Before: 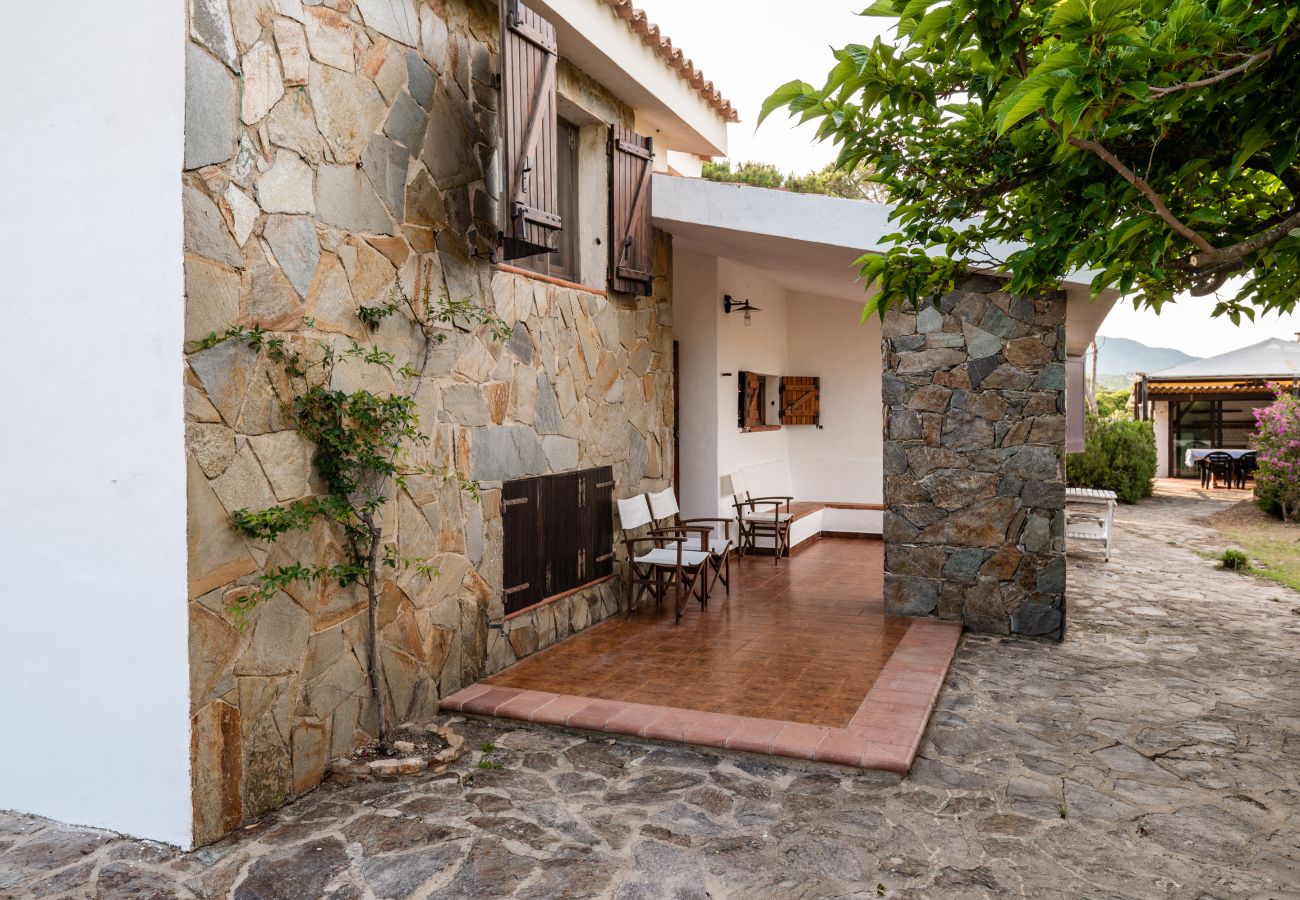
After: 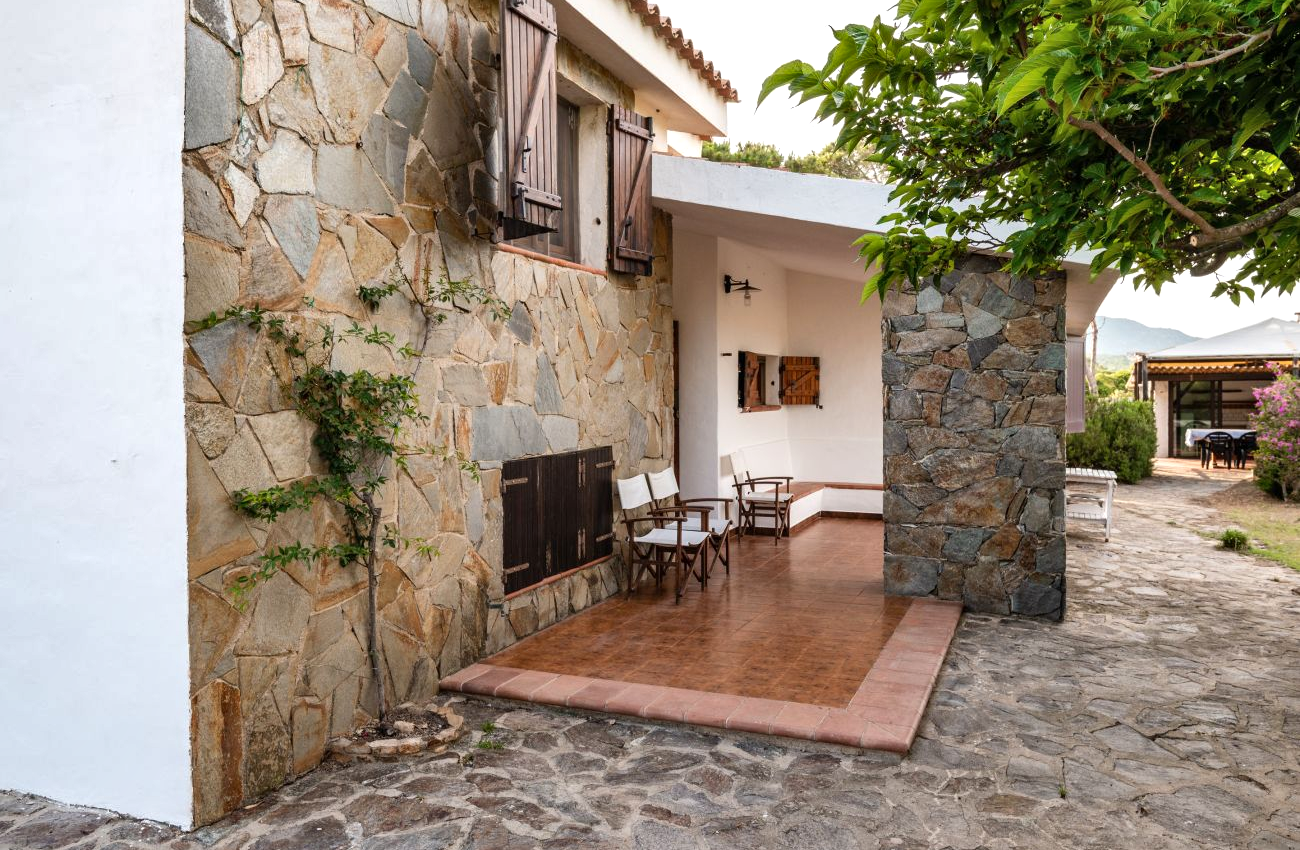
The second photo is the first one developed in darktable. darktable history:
shadows and highlights: soften with gaussian
crop and rotate: top 2.304%, bottom 3.225%
exposure: exposure 0.217 EV, compensate highlight preservation false
